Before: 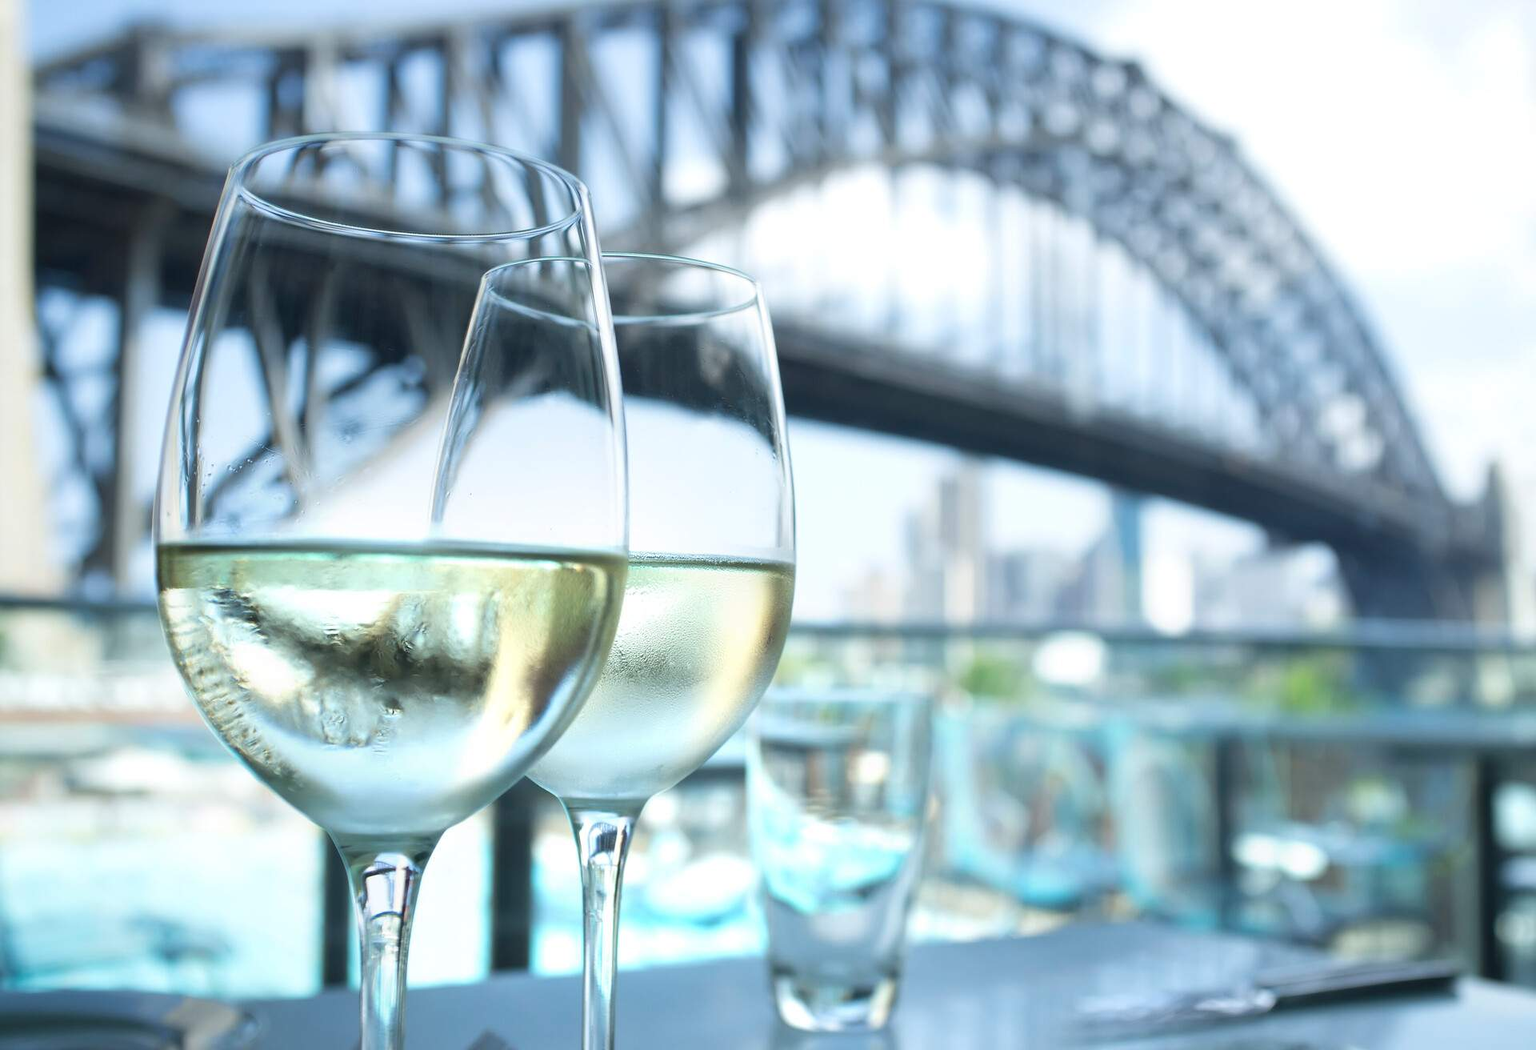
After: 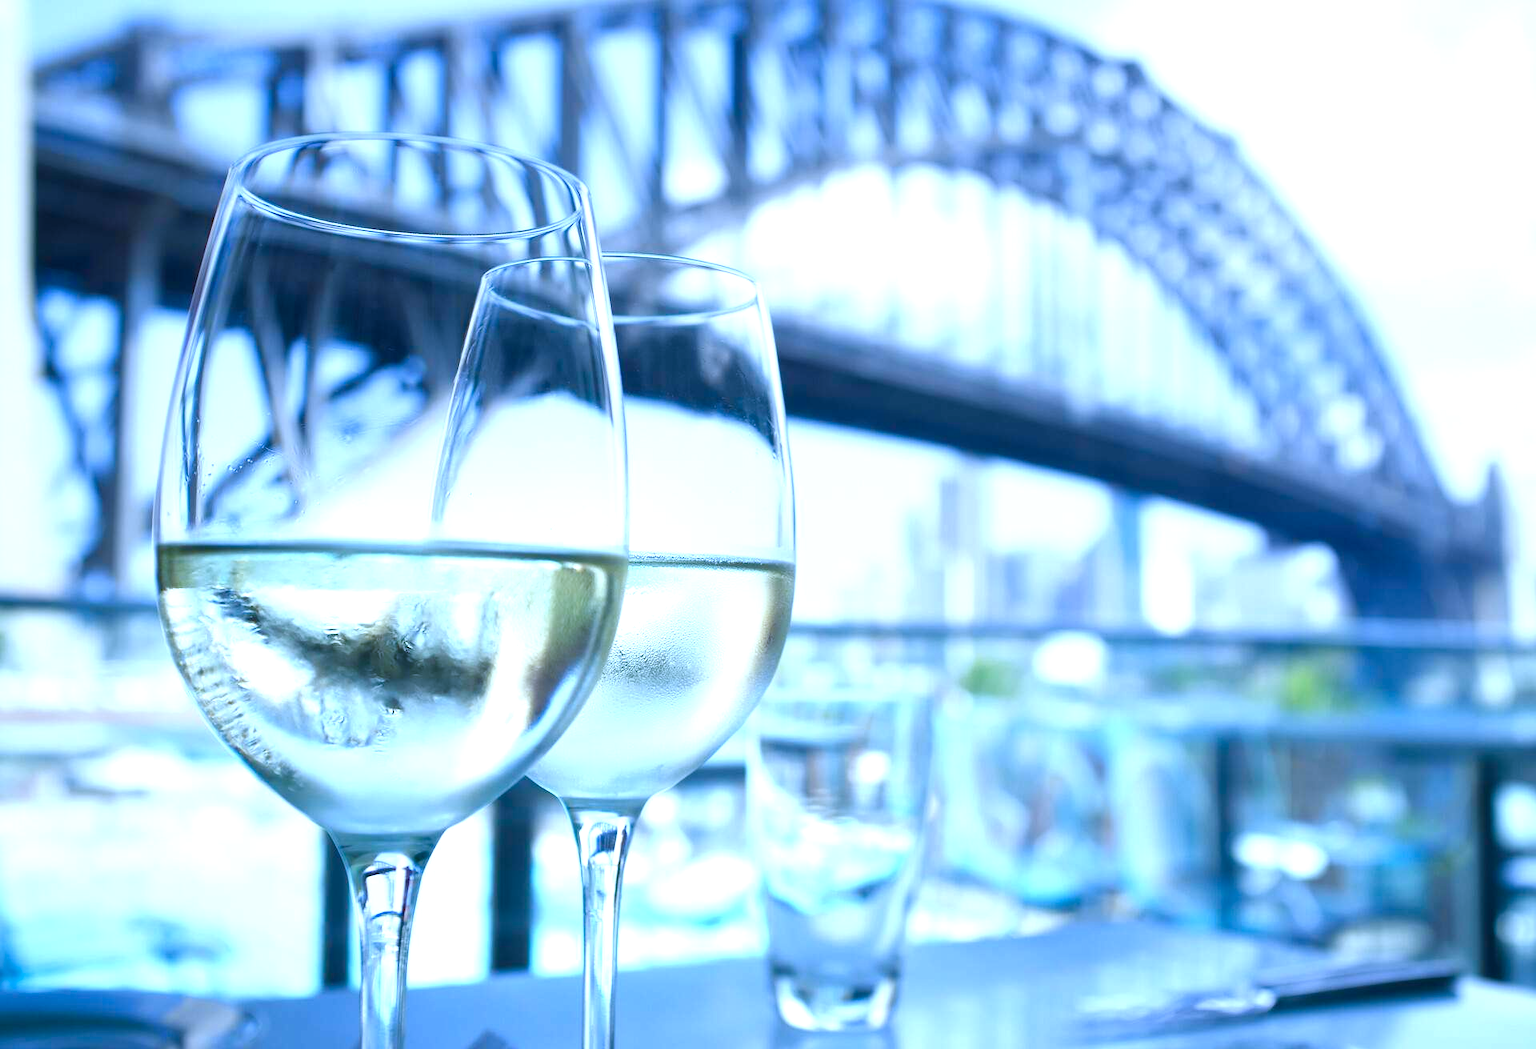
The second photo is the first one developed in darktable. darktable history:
color balance rgb: perceptual saturation grading › global saturation 25%, perceptual saturation grading › highlights -50%, perceptual saturation grading › shadows 30%, perceptual brilliance grading › global brilliance 12%, global vibrance 20%
white balance: red 0.871, blue 1.249
